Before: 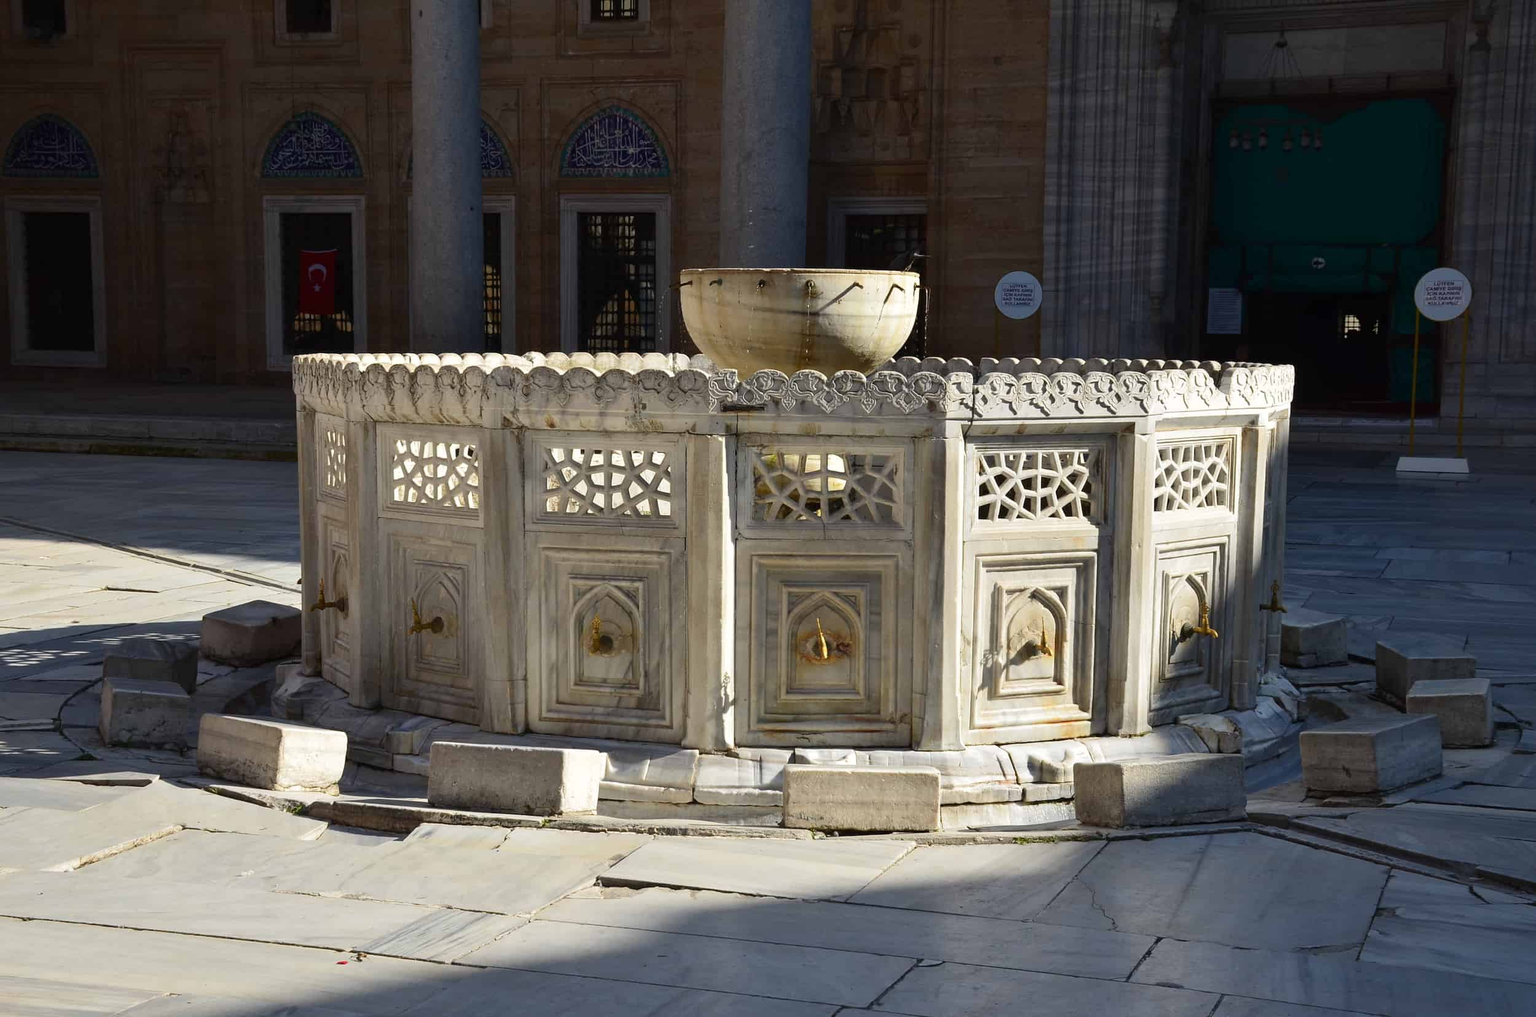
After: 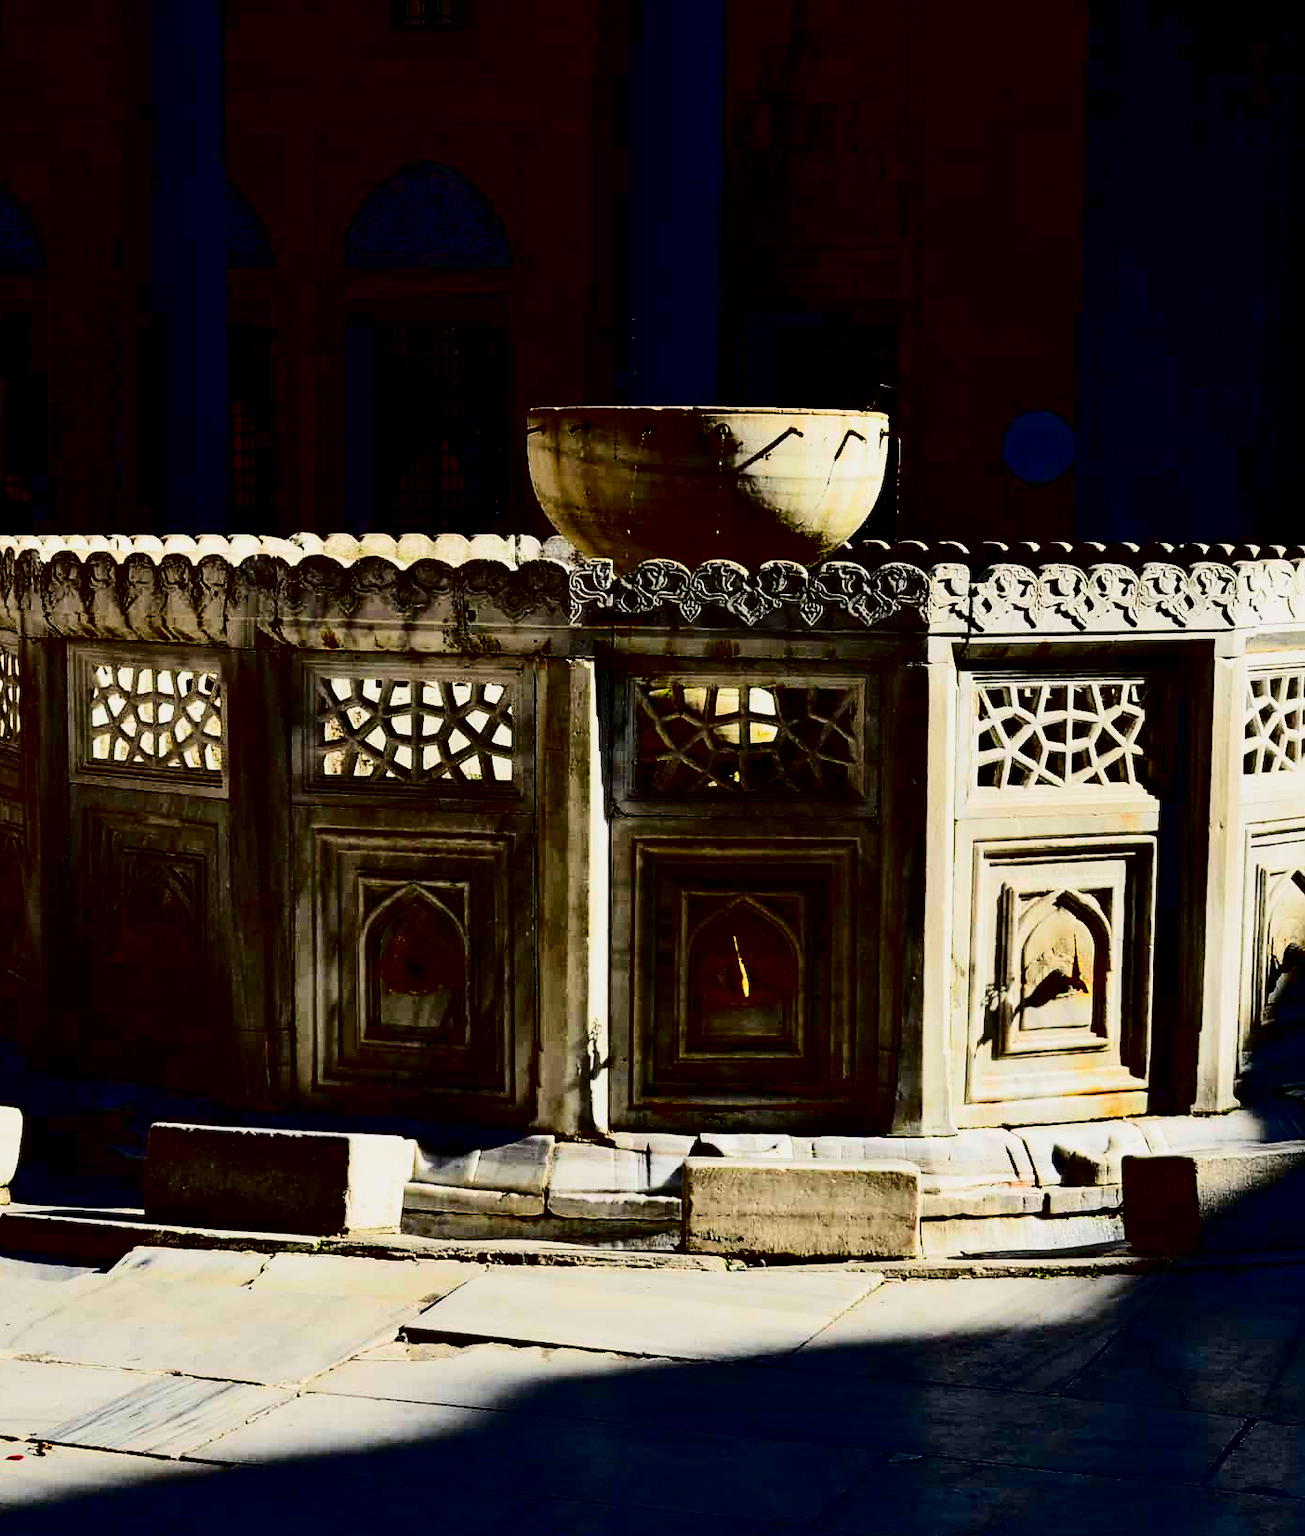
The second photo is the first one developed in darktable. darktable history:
filmic rgb: black relative exposure -7.65 EV, white relative exposure 4.56 EV, hardness 3.61
crop: left 21.674%, right 22.086%
contrast brightness saturation: contrast 0.77, brightness -1, saturation 1
